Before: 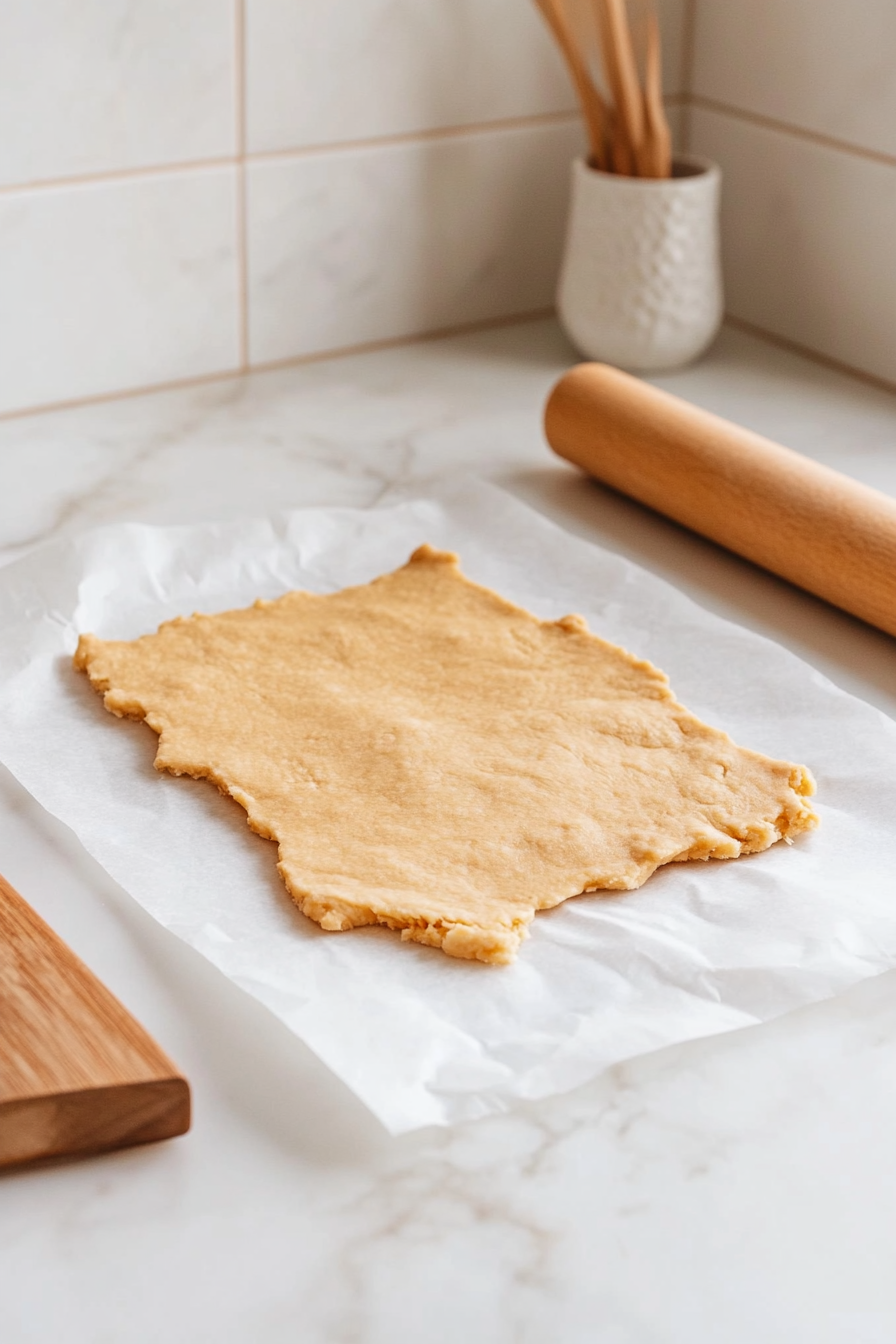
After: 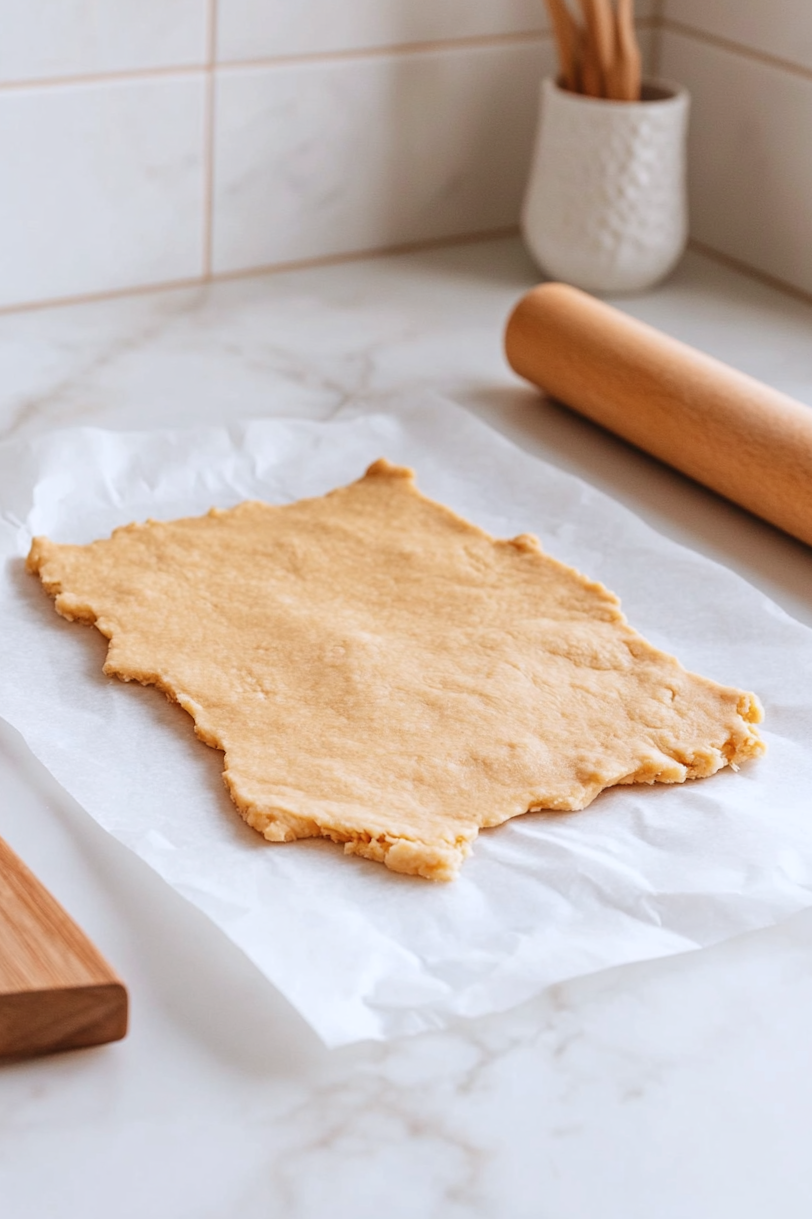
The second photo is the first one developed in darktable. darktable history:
crop and rotate: angle -1.96°, left 3.097%, top 4.154%, right 1.586%, bottom 0.529%
color correction: highlights a* -0.137, highlights b* -5.91, shadows a* -0.137, shadows b* -0.137
